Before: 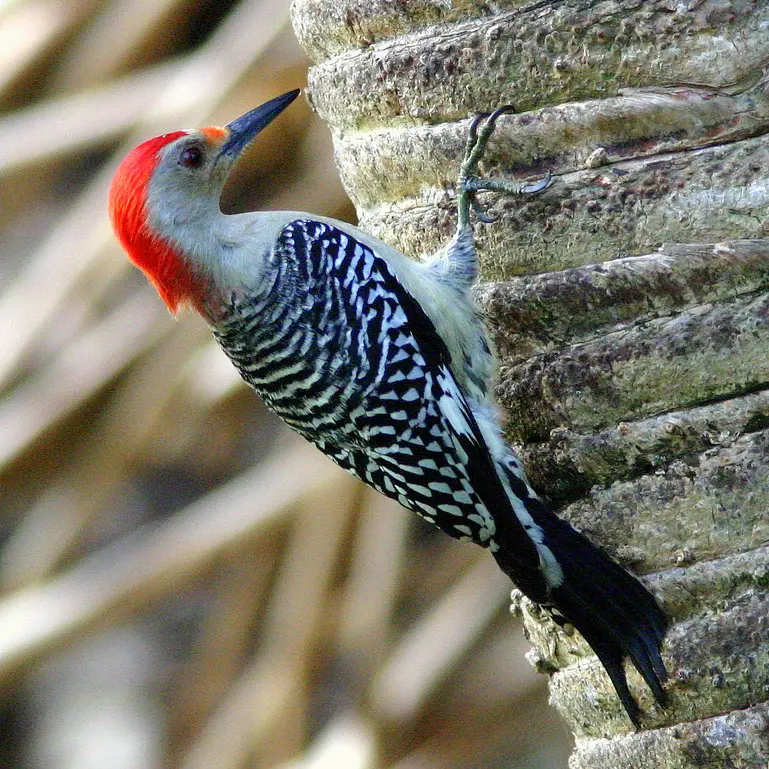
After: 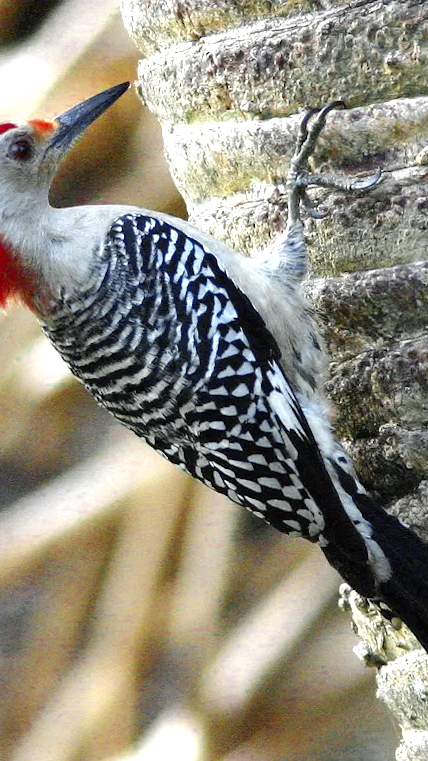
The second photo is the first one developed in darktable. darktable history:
exposure: black level correction 0, exposure 0.7 EV, compensate exposure bias true, compensate highlight preservation false
crop and rotate: left 22.516%, right 21.234%
color zones: curves: ch0 [(0.035, 0.242) (0.25, 0.5) (0.384, 0.214) (0.488, 0.255) (0.75, 0.5)]; ch1 [(0.063, 0.379) (0.25, 0.5) (0.354, 0.201) (0.489, 0.085) (0.729, 0.271)]; ch2 [(0.25, 0.5) (0.38, 0.517) (0.442, 0.51) (0.735, 0.456)]
rotate and perspective: rotation 0.174°, lens shift (vertical) 0.013, lens shift (horizontal) 0.019, shear 0.001, automatic cropping original format, crop left 0.007, crop right 0.991, crop top 0.016, crop bottom 0.997
